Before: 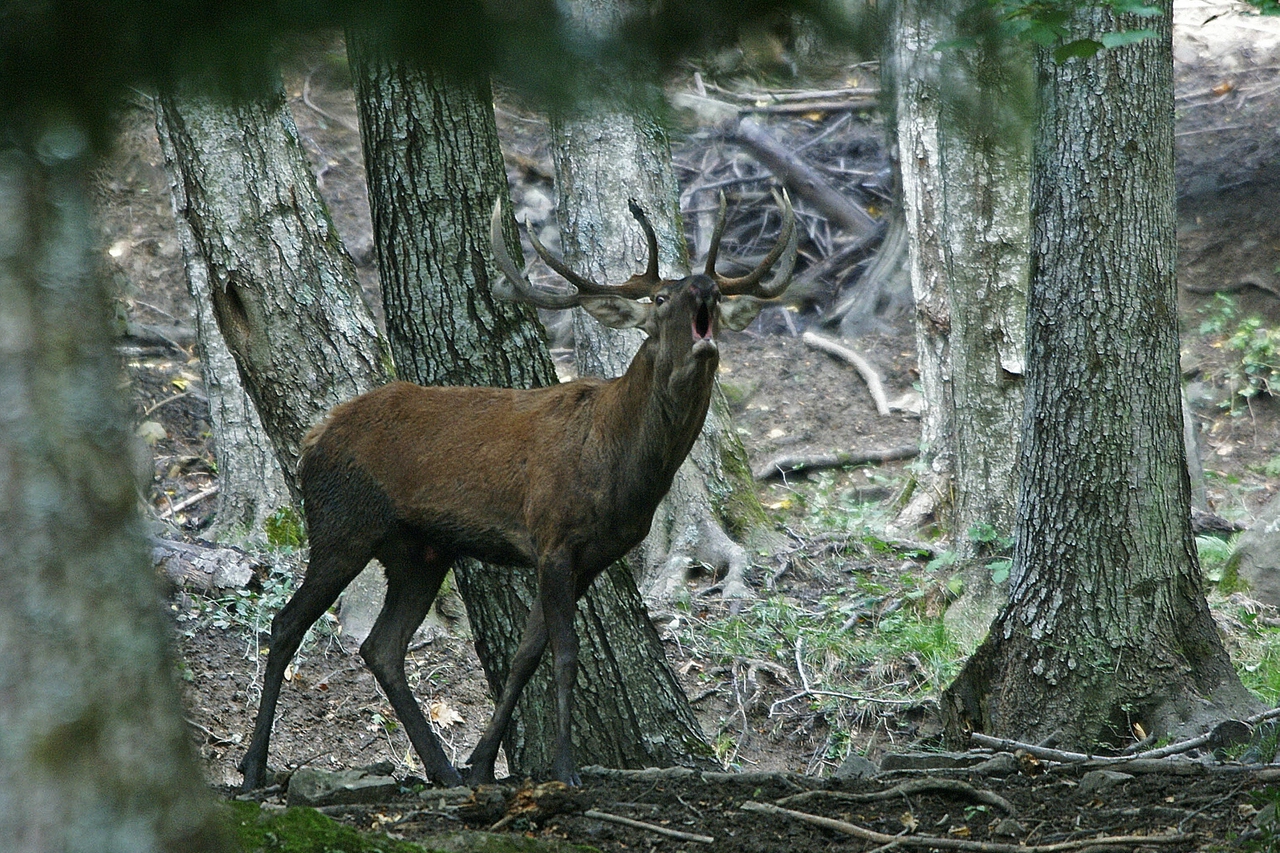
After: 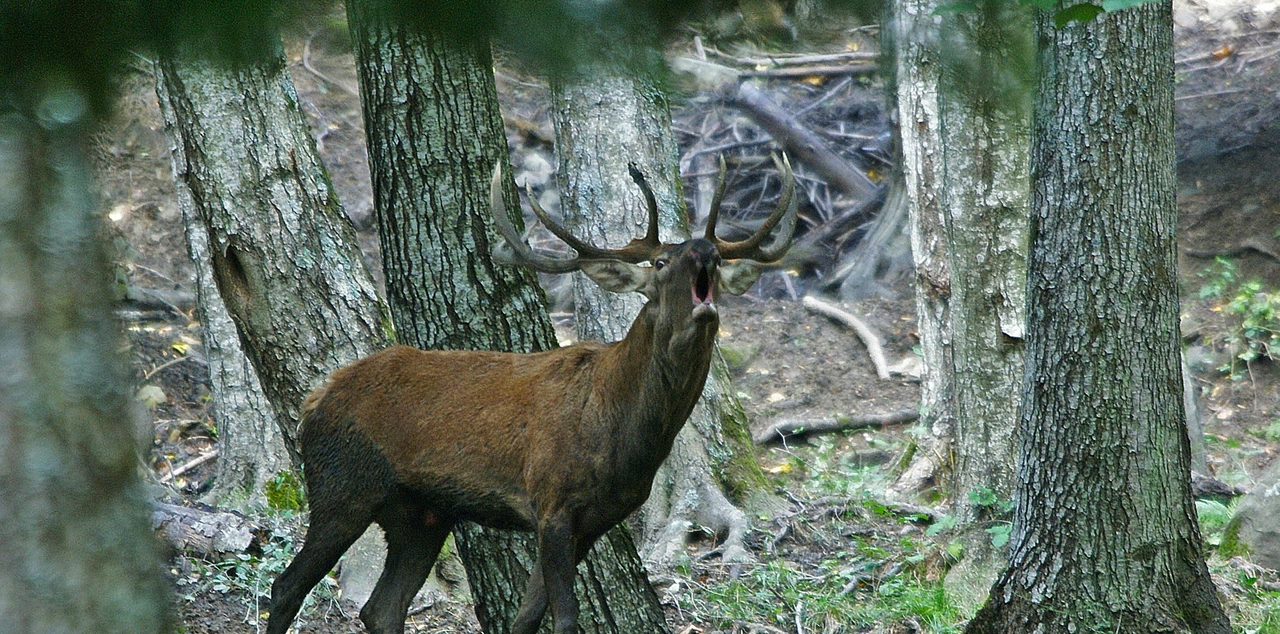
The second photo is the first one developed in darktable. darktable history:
shadows and highlights: radius 100.34, shadows 50.77, highlights -65.74, soften with gaussian
crop: top 4.224%, bottom 21.38%
color zones: curves: ch0 [(0.004, 0.588) (0.116, 0.636) (0.259, 0.476) (0.423, 0.464) (0.75, 0.5)]; ch1 [(0, 0) (0.143, 0) (0.286, 0) (0.429, 0) (0.571, 0) (0.714, 0) (0.857, 0)], mix -122.67%
